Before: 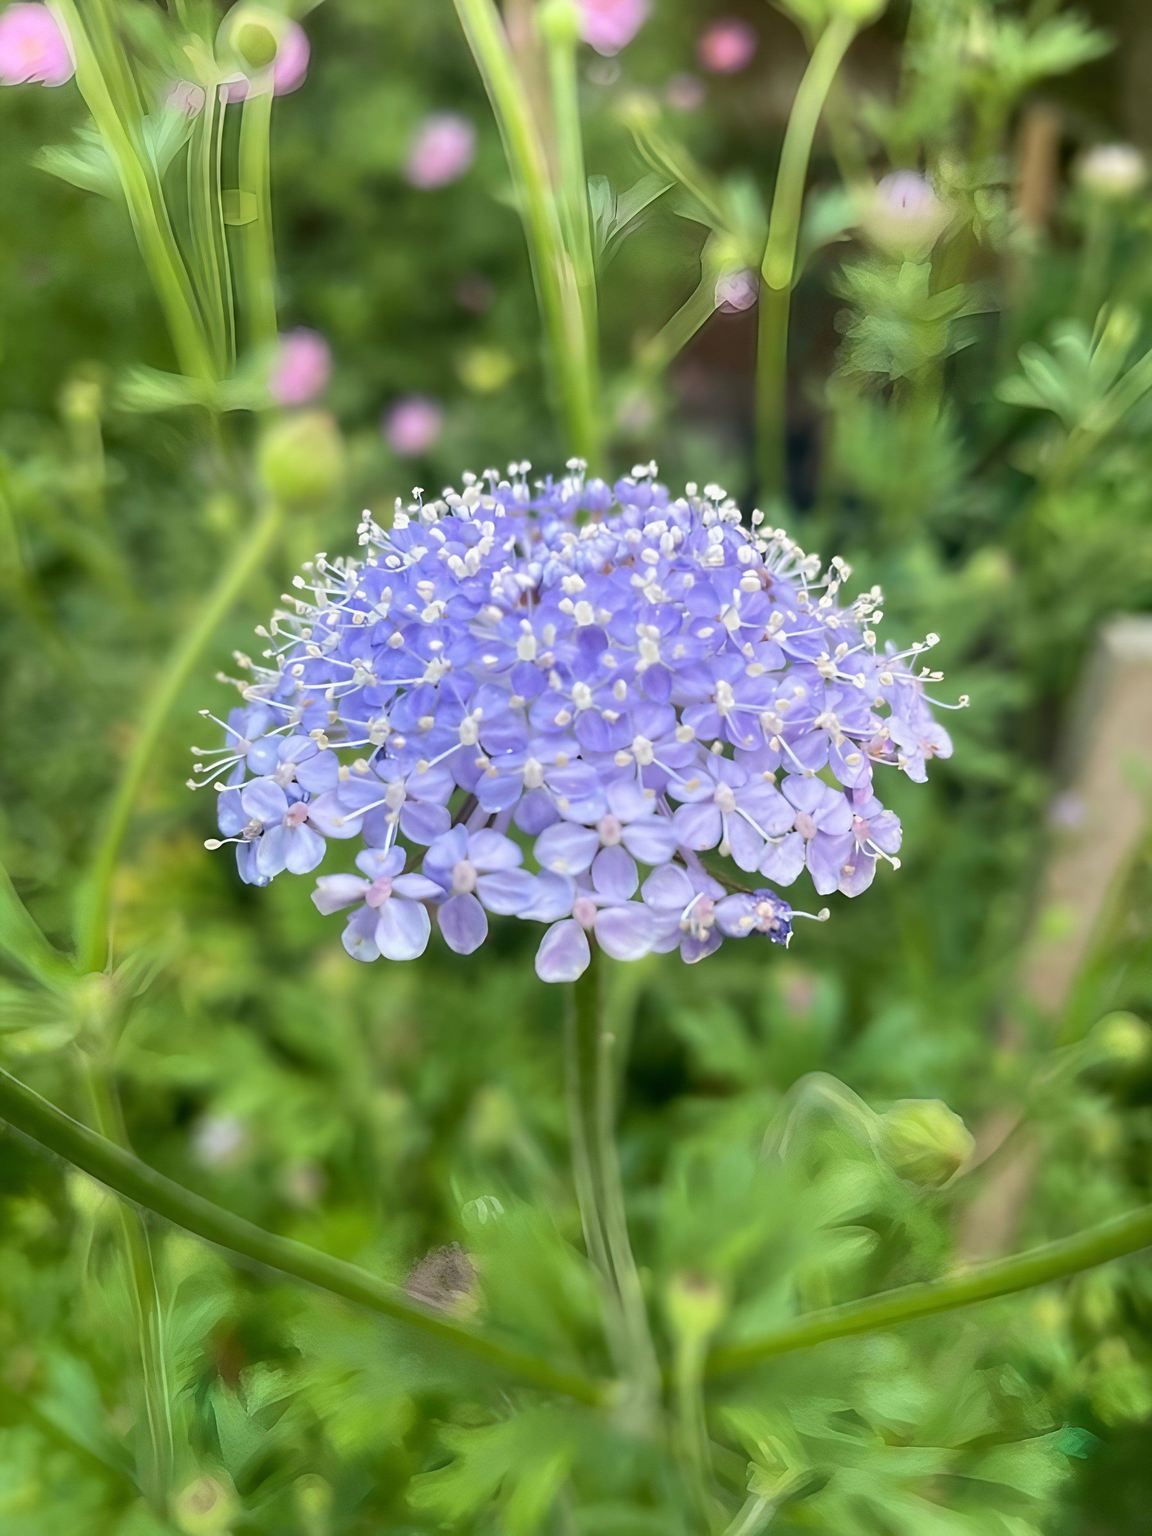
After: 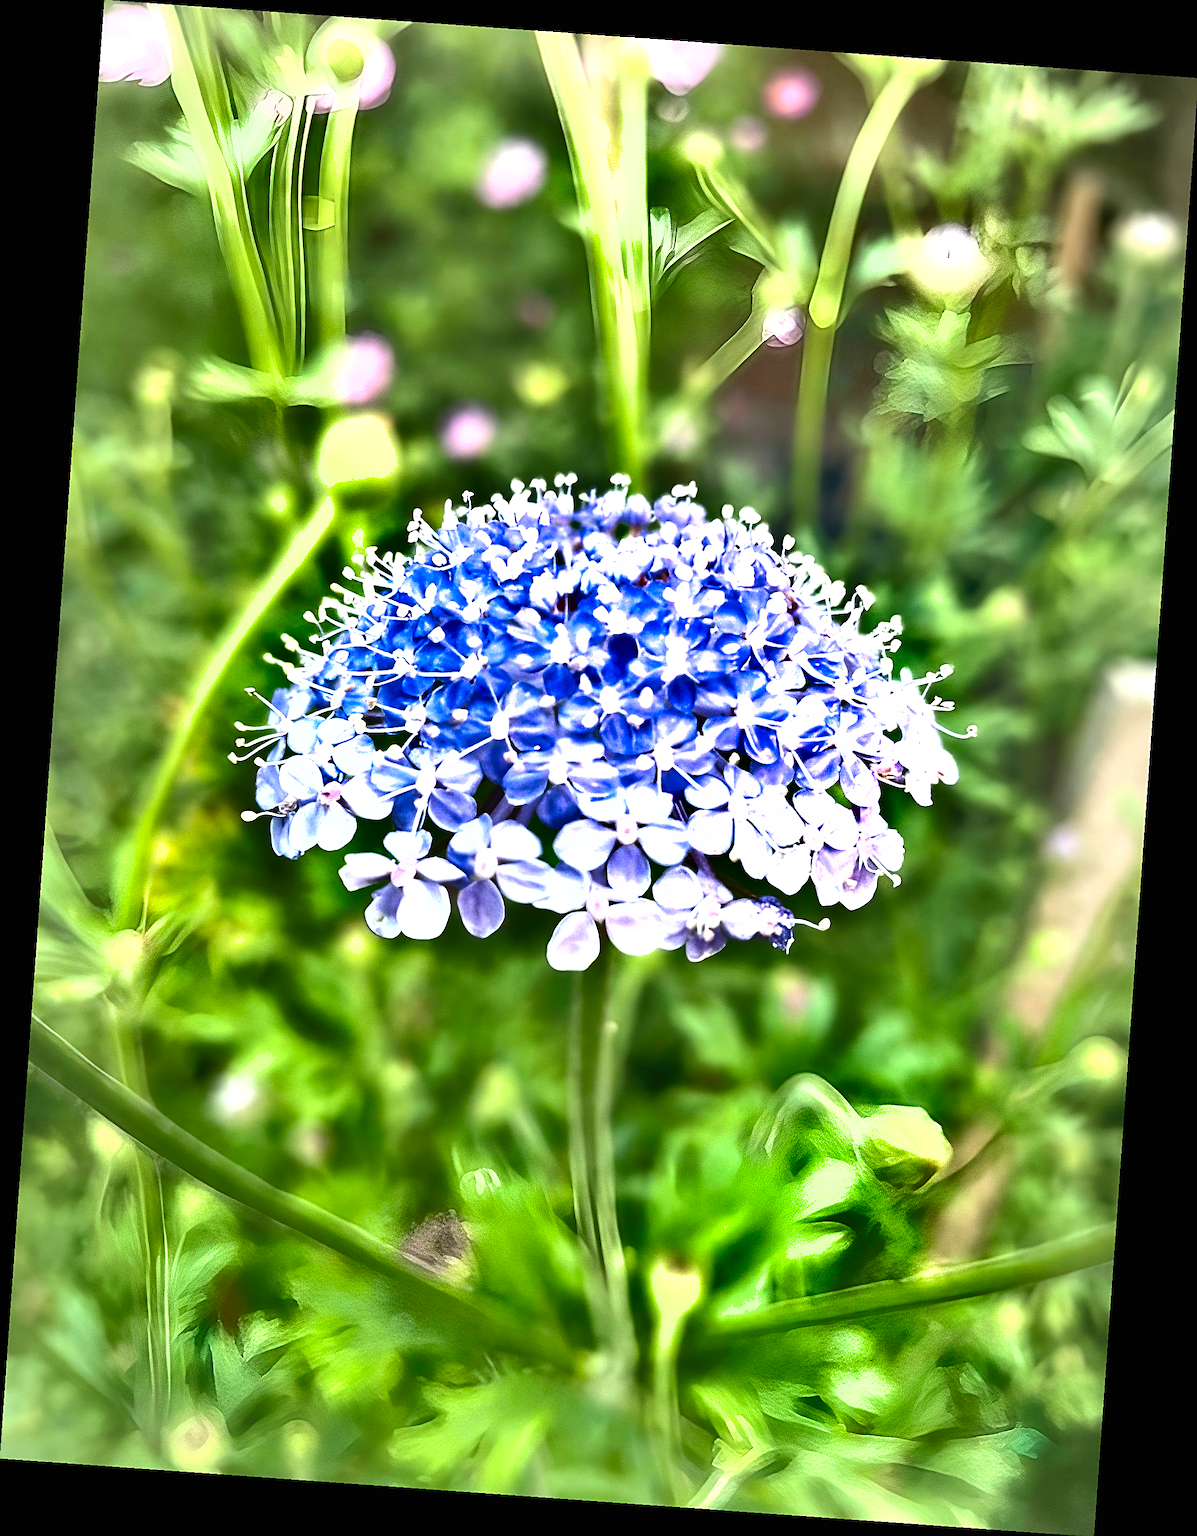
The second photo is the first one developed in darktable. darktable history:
shadows and highlights: shadows 24.5, highlights -78.15, soften with gaussian
exposure: black level correction 0, exposure 1.2 EV, compensate highlight preservation false
vignetting: fall-off start 97%, fall-off radius 100%, width/height ratio 0.609, unbound false
sharpen: on, module defaults
rotate and perspective: rotation 4.1°, automatic cropping off
tone equalizer: on, module defaults
